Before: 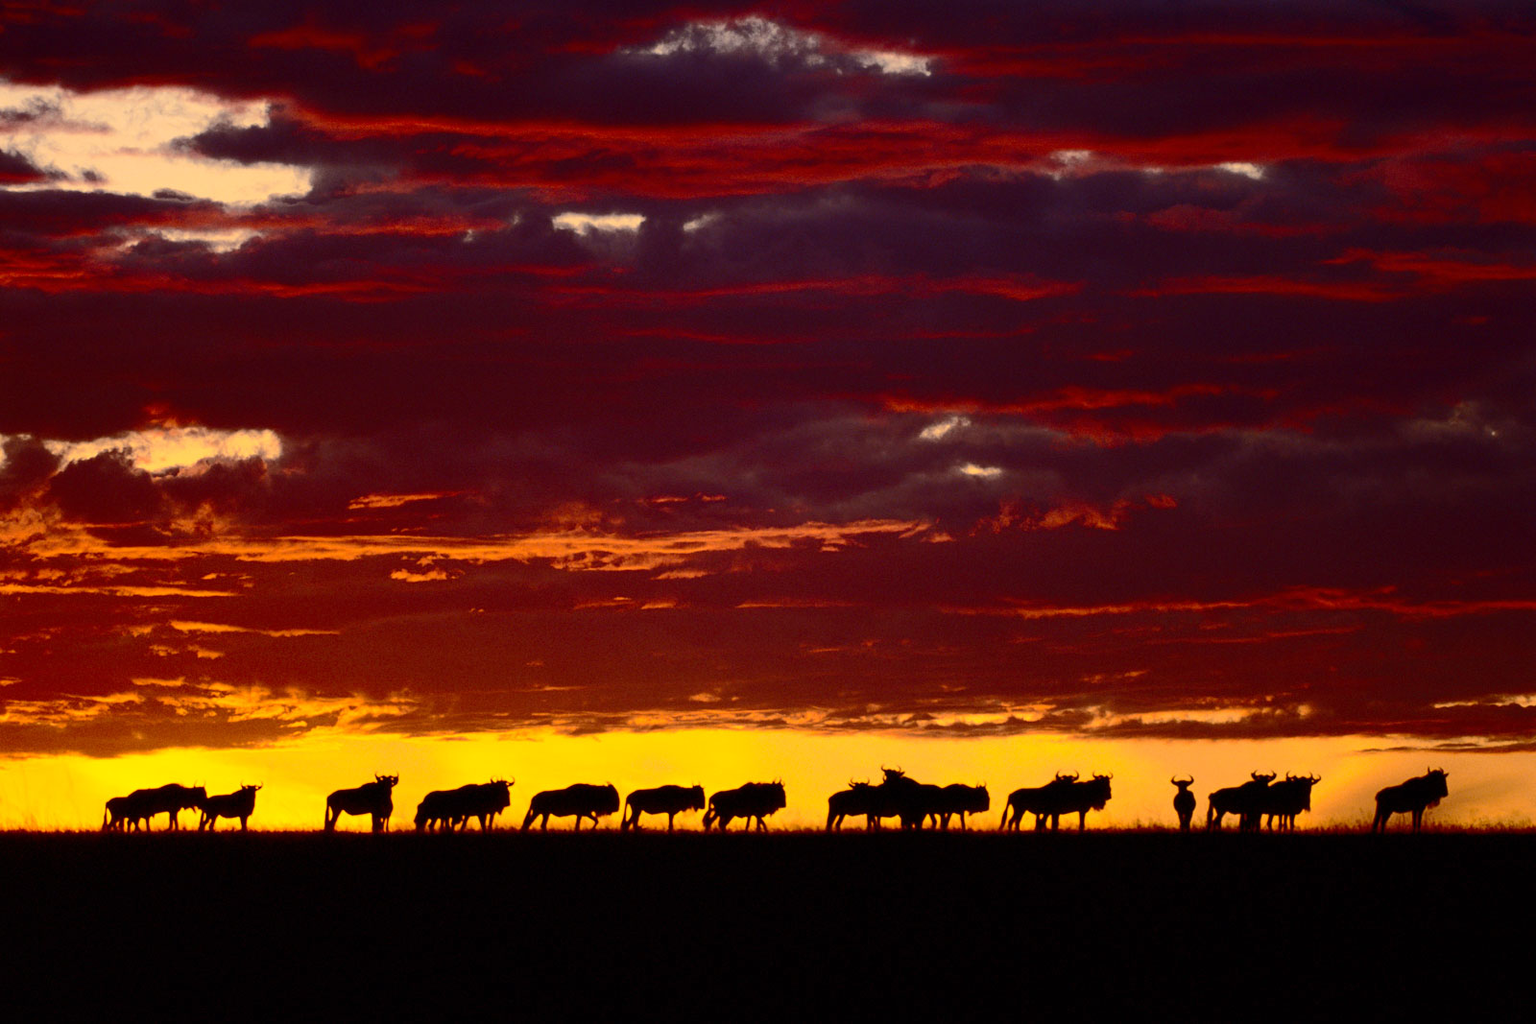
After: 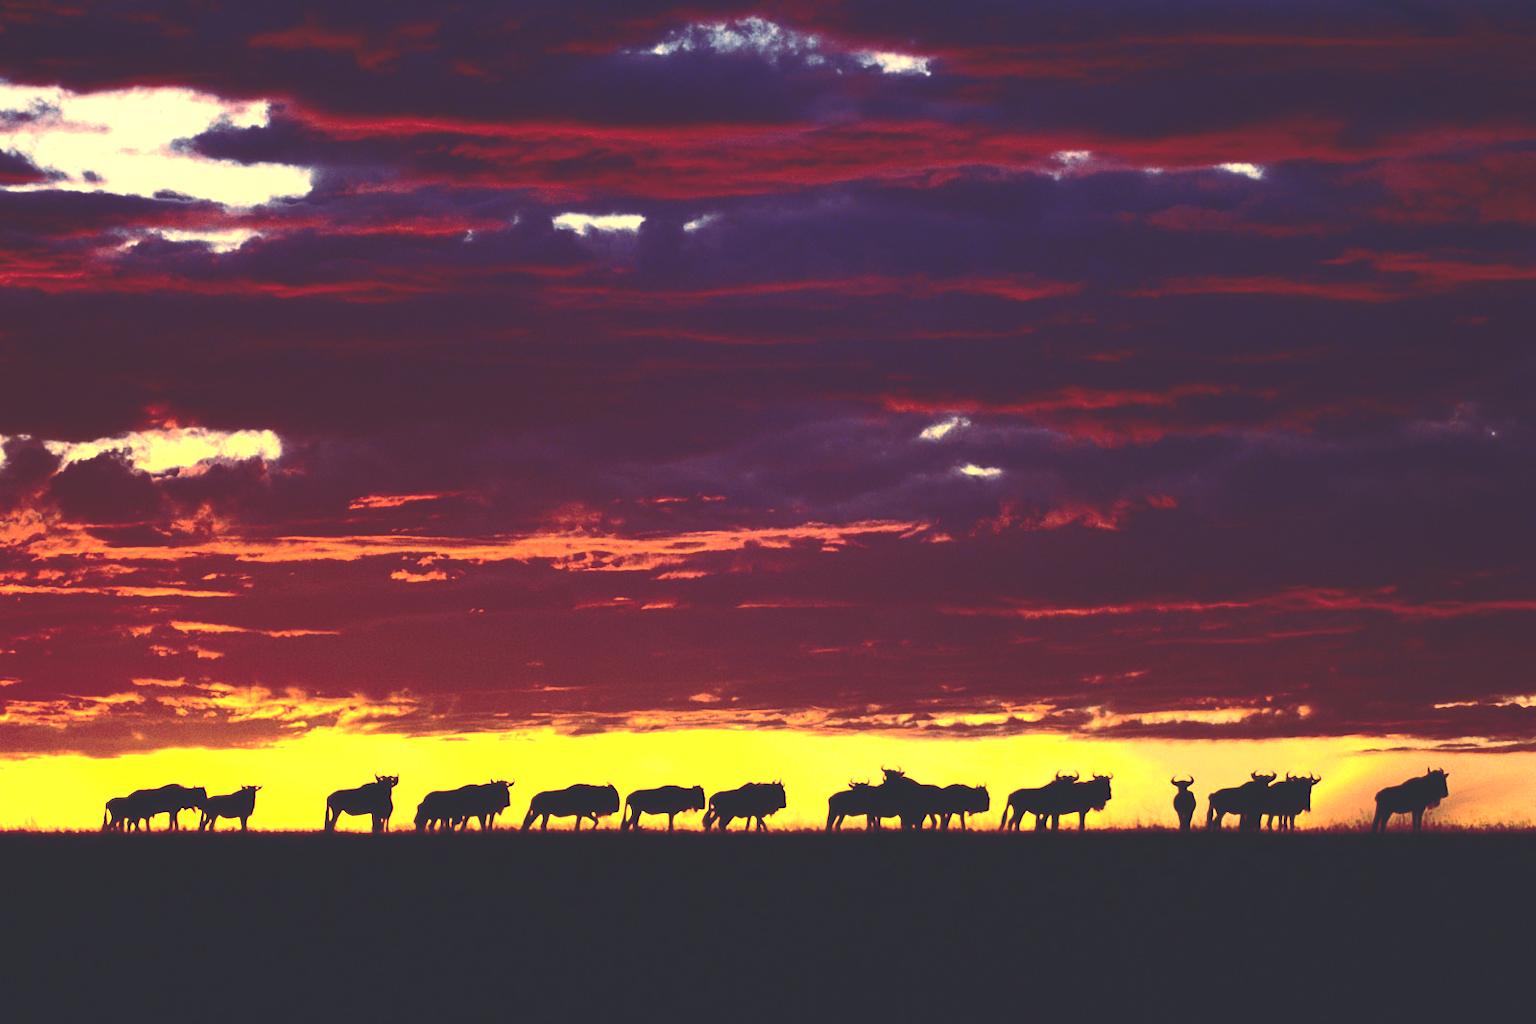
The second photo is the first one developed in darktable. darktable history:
rgb curve: curves: ch0 [(0, 0.186) (0.314, 0.284) (0.576, 0.466) (0.805, 0.691) (0.936, 0.886)]; ch1 [(0, 0.186) (0.314, 0.284) (0.581, 0.534) (0.771, 0.746) (0.936, 0.958)]; ch2 [(0, 0.216) (0.275, 0.39) (1, 1)], mode RGB, independent channels, compensate middle gray true, preserve colors none
exposure: exposure 1 EV, compensate highlight preservation false
